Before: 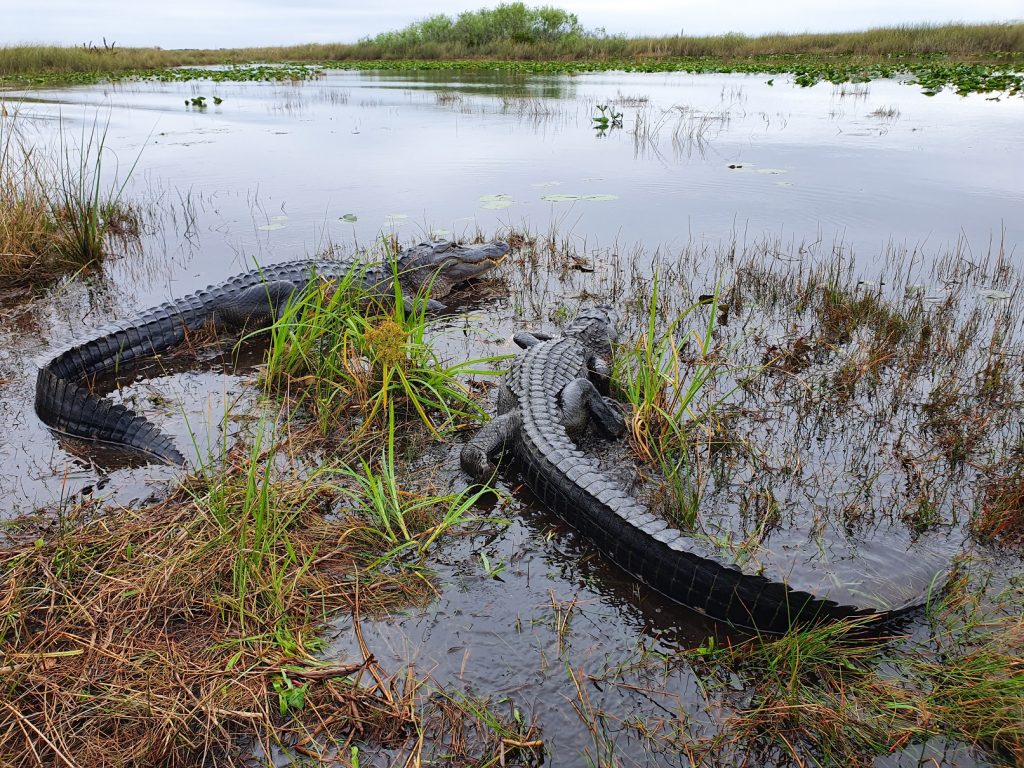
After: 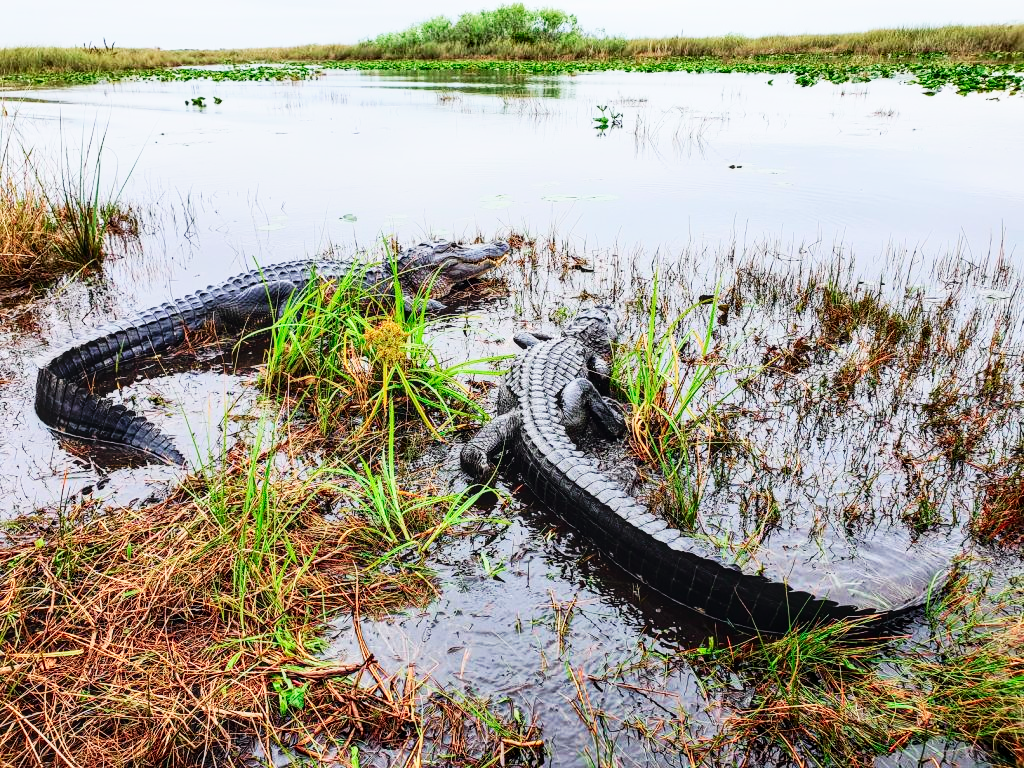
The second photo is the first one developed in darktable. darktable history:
tone curve: curves: ch0 [(0, 0) (0.051, 0.03) (0.096, 0.071) (0.241, 0.247) (0.455, 0.525) (0.594, 0.697) (0.741, 0.845) (0.871, 0.933) (1, 0.984)]; ch1 [(0, 0) (0.1, 0.038) (0.318, 0.243) (0.399, 0.351) (0.478, 0.469) (0.499, 0.499) (0.534, 0.549) (0.565, 0.594) (0.601, 0.634) (0.666, 0.7) (1, 1)]; ch2 [(0, 0) (0.453, 0.45) (0.479, 0.483) (0.504, 0.499) (0.52, 0.519) (0.541, 0.559) (0.592, 0.612) (0.824, 0.815) (1, 1)], color space Lab, independent channels, preserve colors none
local contrast: on, module defaults
base curve: curves: ch0 [(0, 0) (0.032, 0.025) (0.121, 0.166) (0.206, 0.329) (0.605, 0.79) (1, 1)], preserve colors none
